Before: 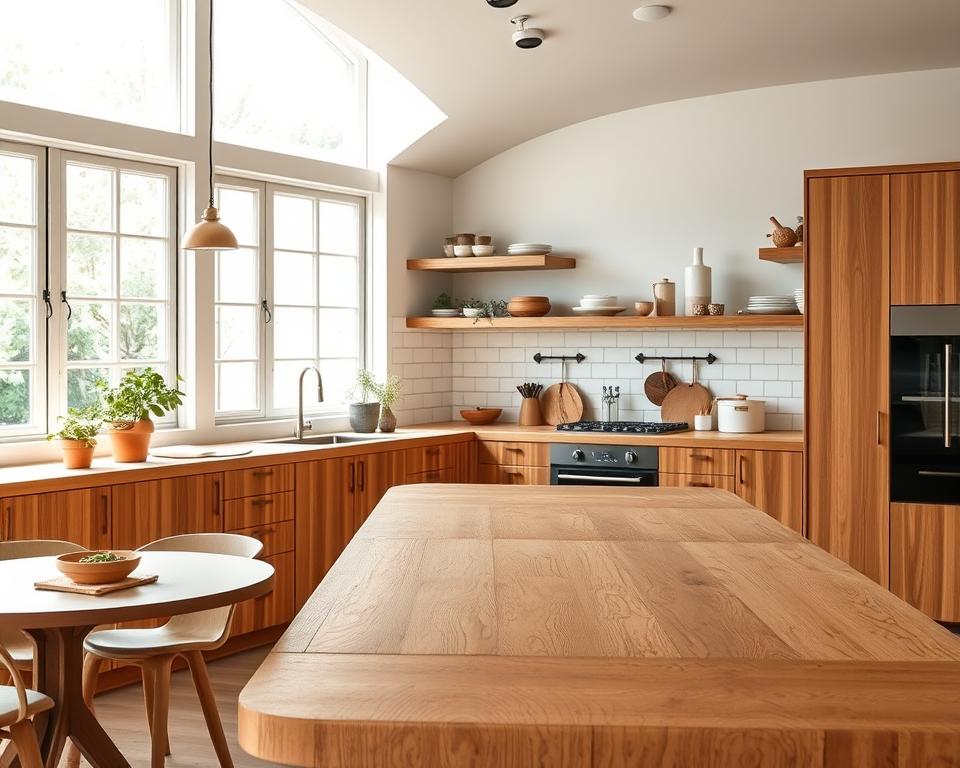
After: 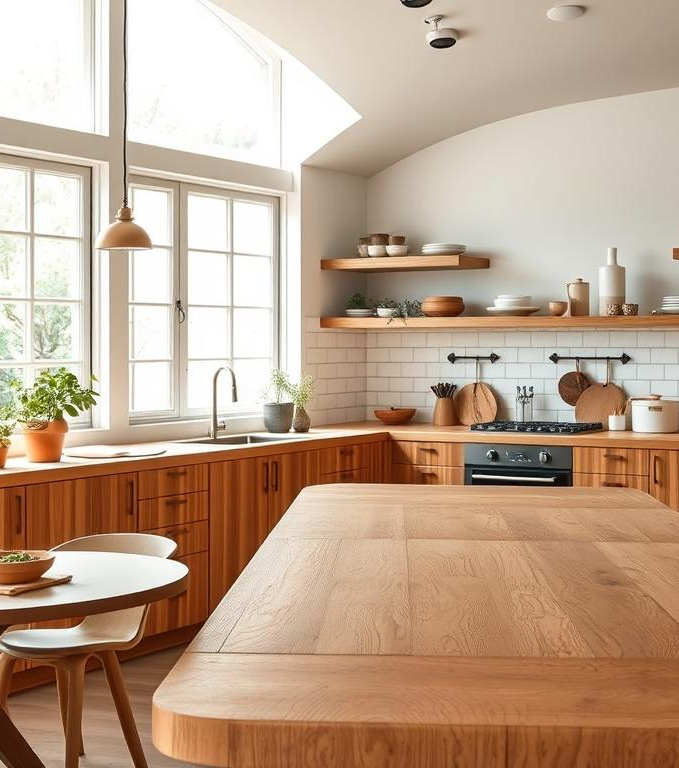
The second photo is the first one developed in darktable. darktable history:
base curve: curves: ch0 [(0, 0) (0.472, 0.455) (1, 1)], preserve colors none
crop and rotate: left 9.061%, right 20.142%
